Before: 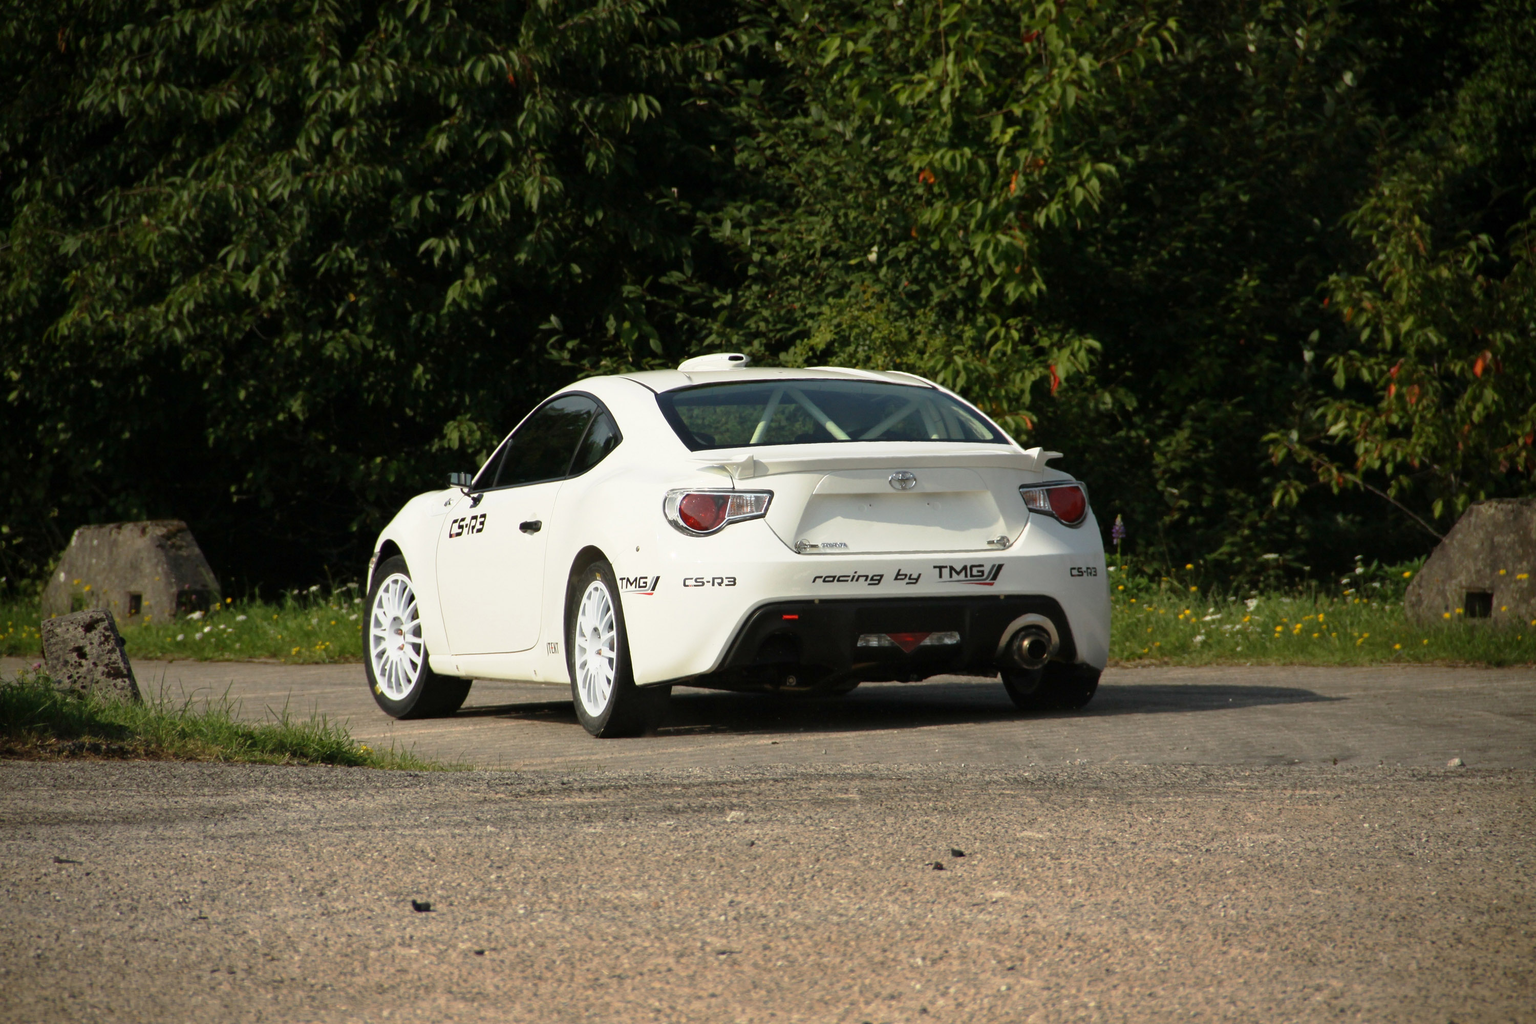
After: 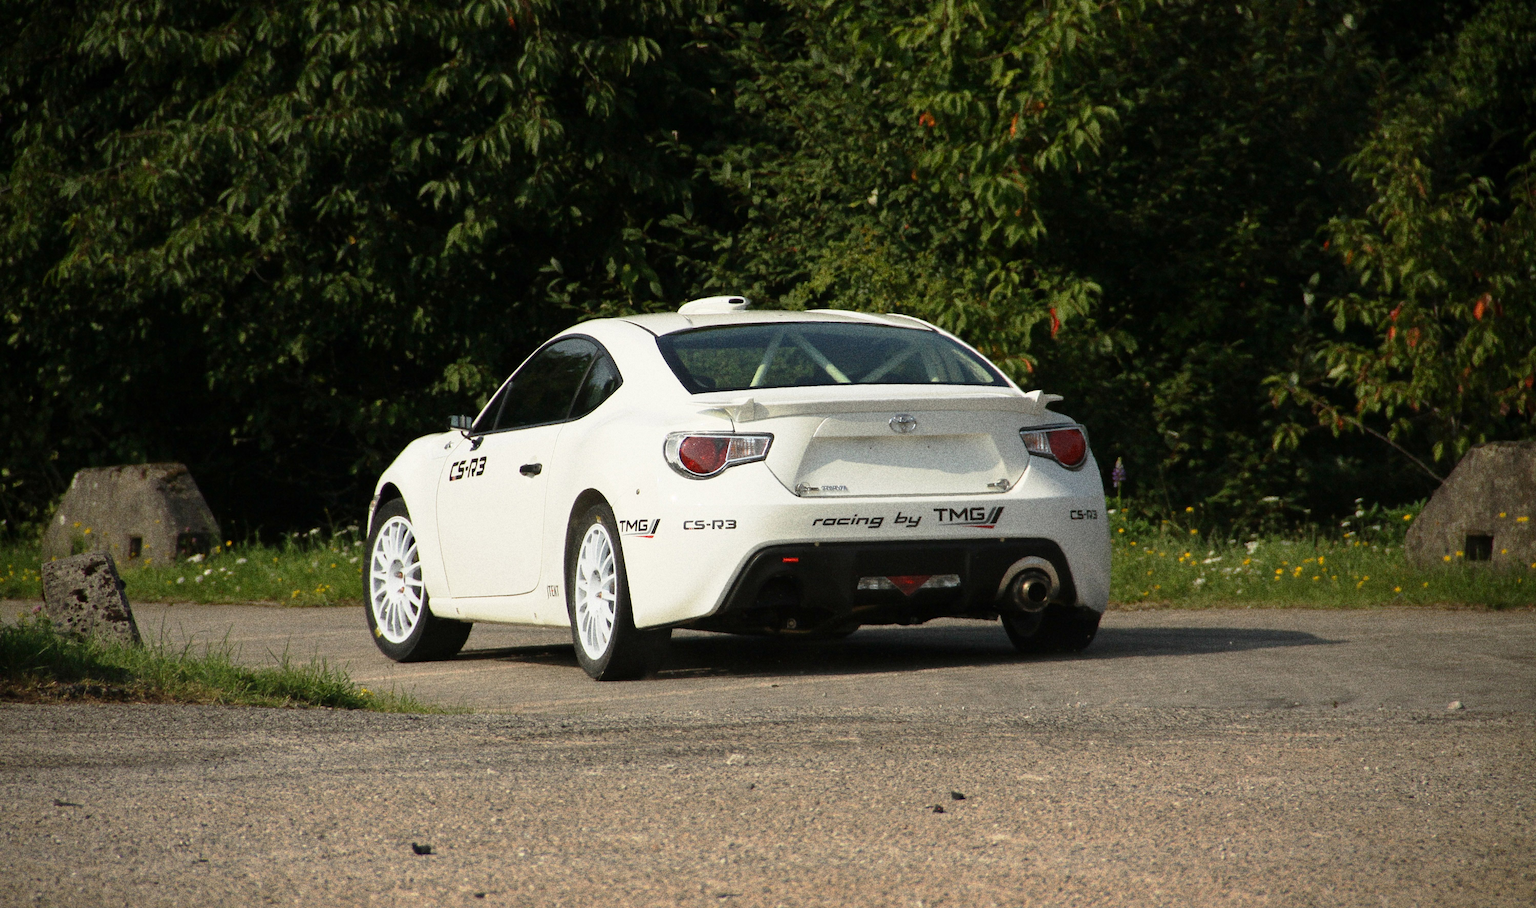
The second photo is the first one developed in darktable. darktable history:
crop and rotate: top 5.609%, bottom 5.609%
grain: strength 49.07%
